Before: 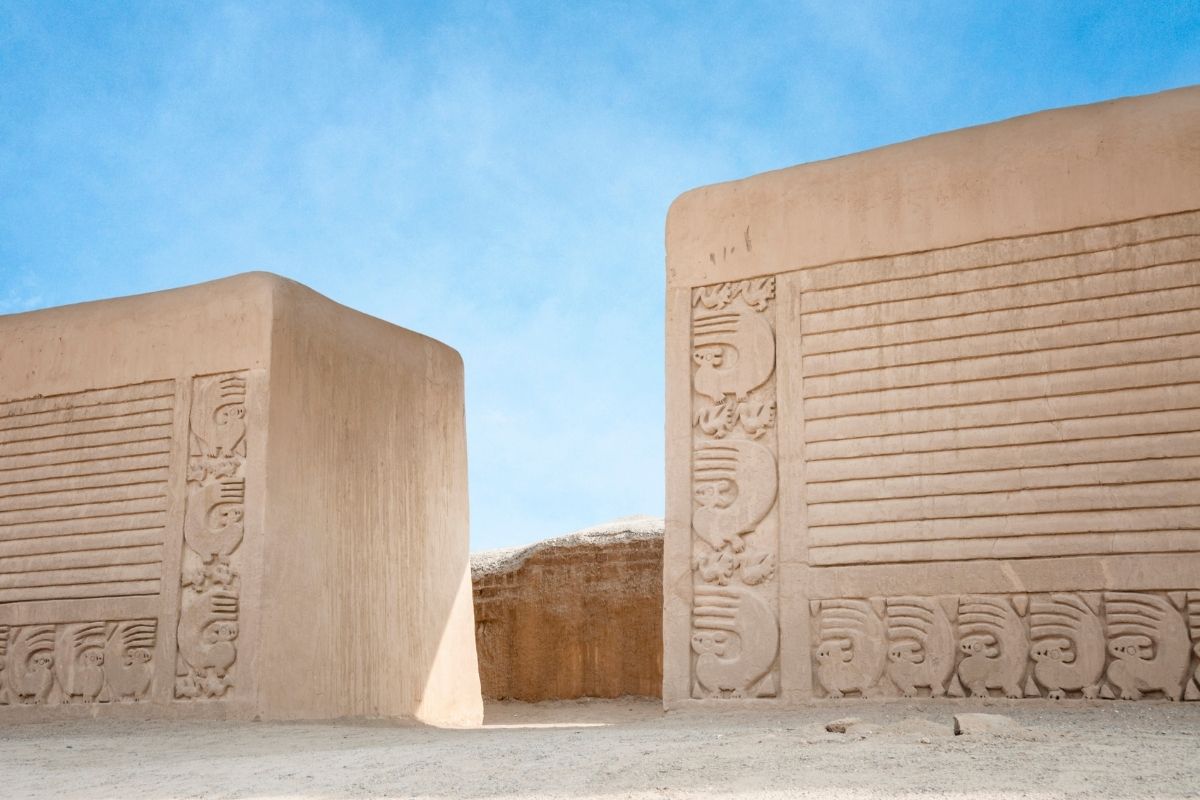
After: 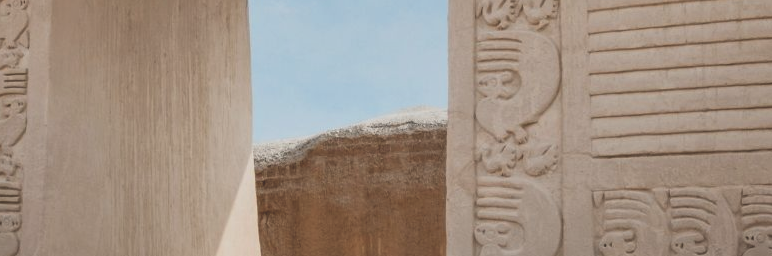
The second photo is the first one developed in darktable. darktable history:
crop: left 18.091%, top 51.13%, right 17.525%, bottom 16.85%
exposure: black level correction -0.036, exposure -0.497 EV, compensate highlight preservation false
shadows and highlights: low approximation 0.01, soften with gaussian
